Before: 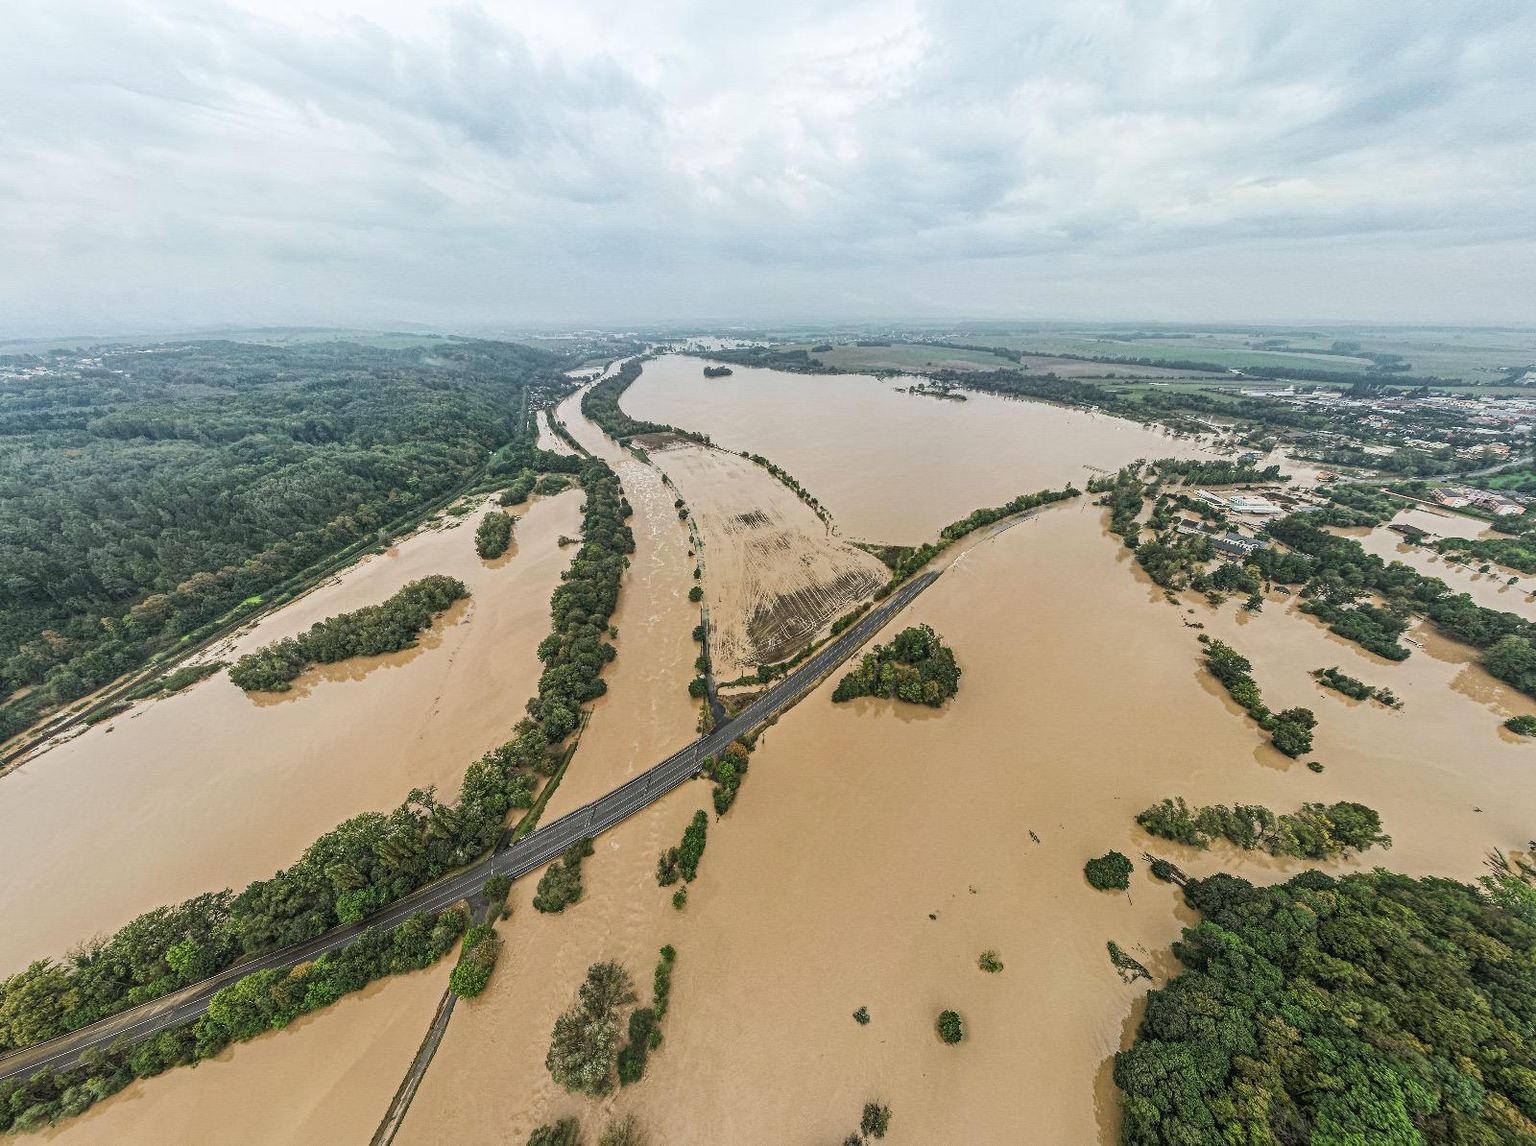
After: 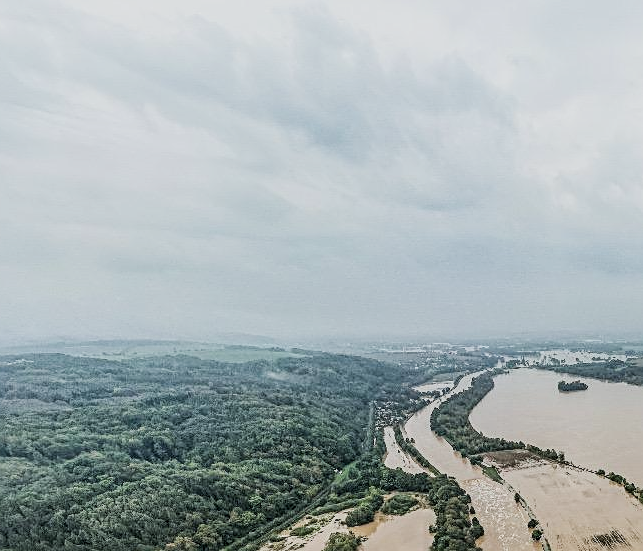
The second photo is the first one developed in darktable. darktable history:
crop and rotate: left 10.985%, top 0.096%, right 48.785%, bottom 53.681%
local contrast: on, module defaults
sharpen: amount 0.543
filmic rgb: black relative exposure -7.65 EV, white relative exposure 3.98 EV, hardness 4.01, contrast 1.098, highlights saturation mix -31.2%
